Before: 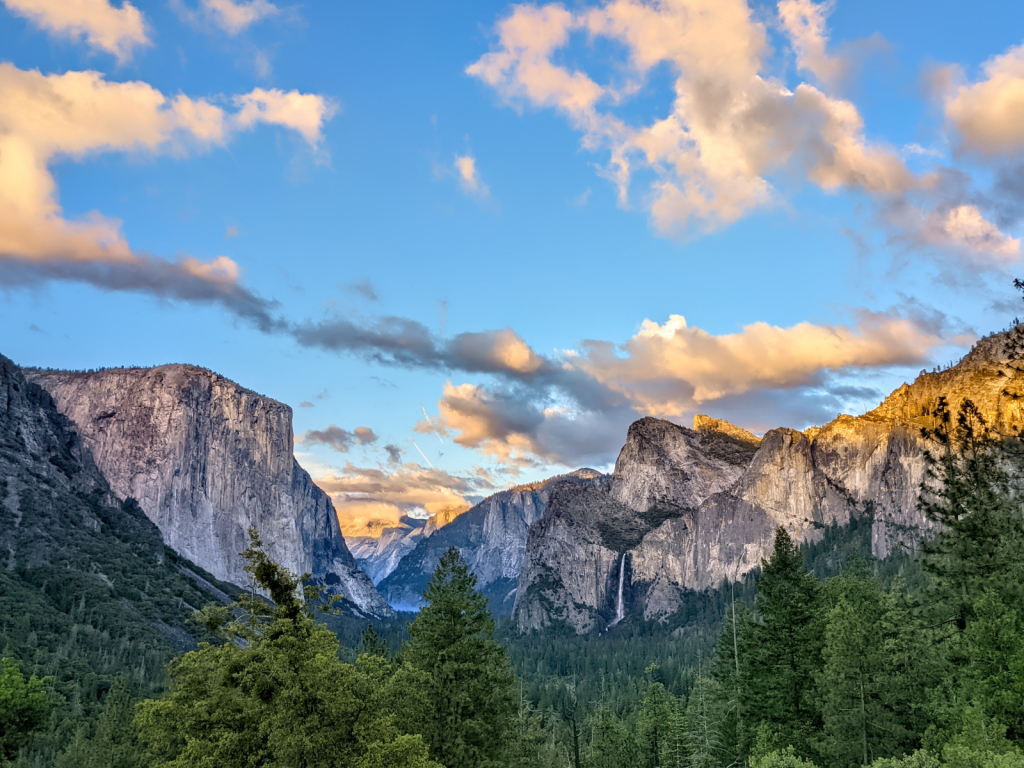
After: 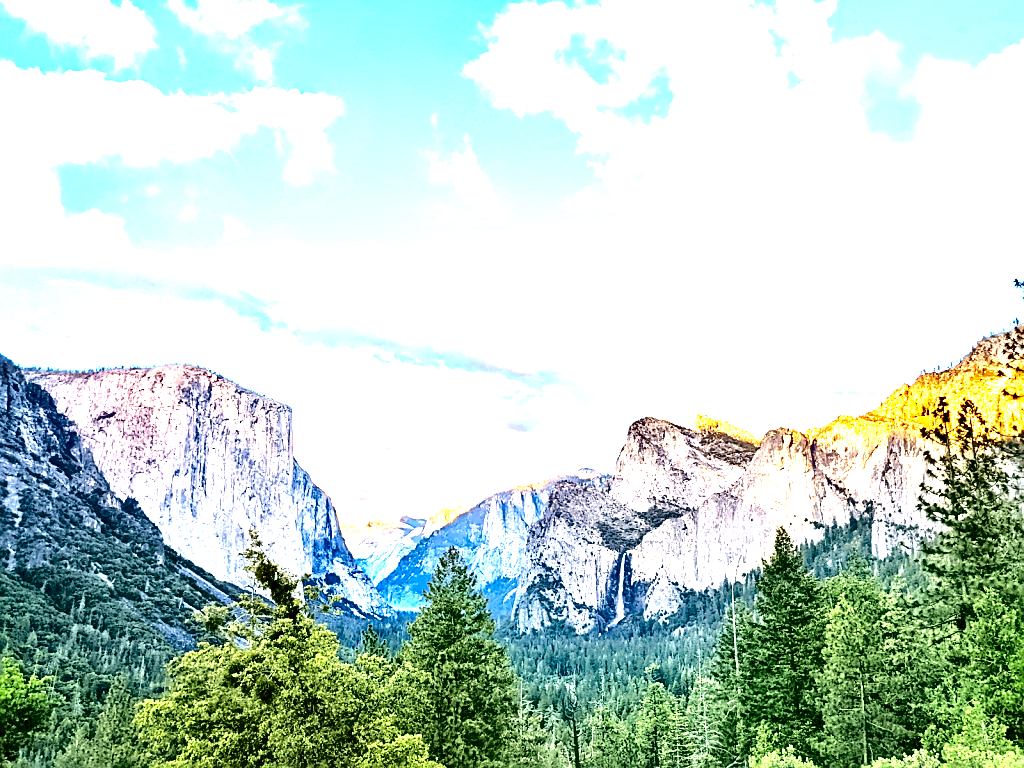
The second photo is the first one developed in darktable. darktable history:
sharpen: on, module defaults
exposure: black level correction 0.001, exposure 2.61 EV, compensate highlight preservation false
tone curve: curves: ch0 [(0, 0) (0.003, 0.048) (0.011, 0.048) (0.025, 0.048) (0.044, 0.049) (0.069, 0.048) (0.1, 0.052) (0.136, 0.071) (0.177, 0.109) (0.224, 0.157) (0.277, 0.233) (0.335, 0.32) (0.399, 0.404) (0.468, 0.496) (0.543, 0.582) (0.623, 0.653) (0.709, 0.738) (0.801, 0.811) (0.898, 0.895) (1, 1)], color space Lab, independent channels, preserve colors none
tone equalizer: on, module defaults
contrast brightness saturation: contrast 0.131, brightness -0.226, saturation 0.141
